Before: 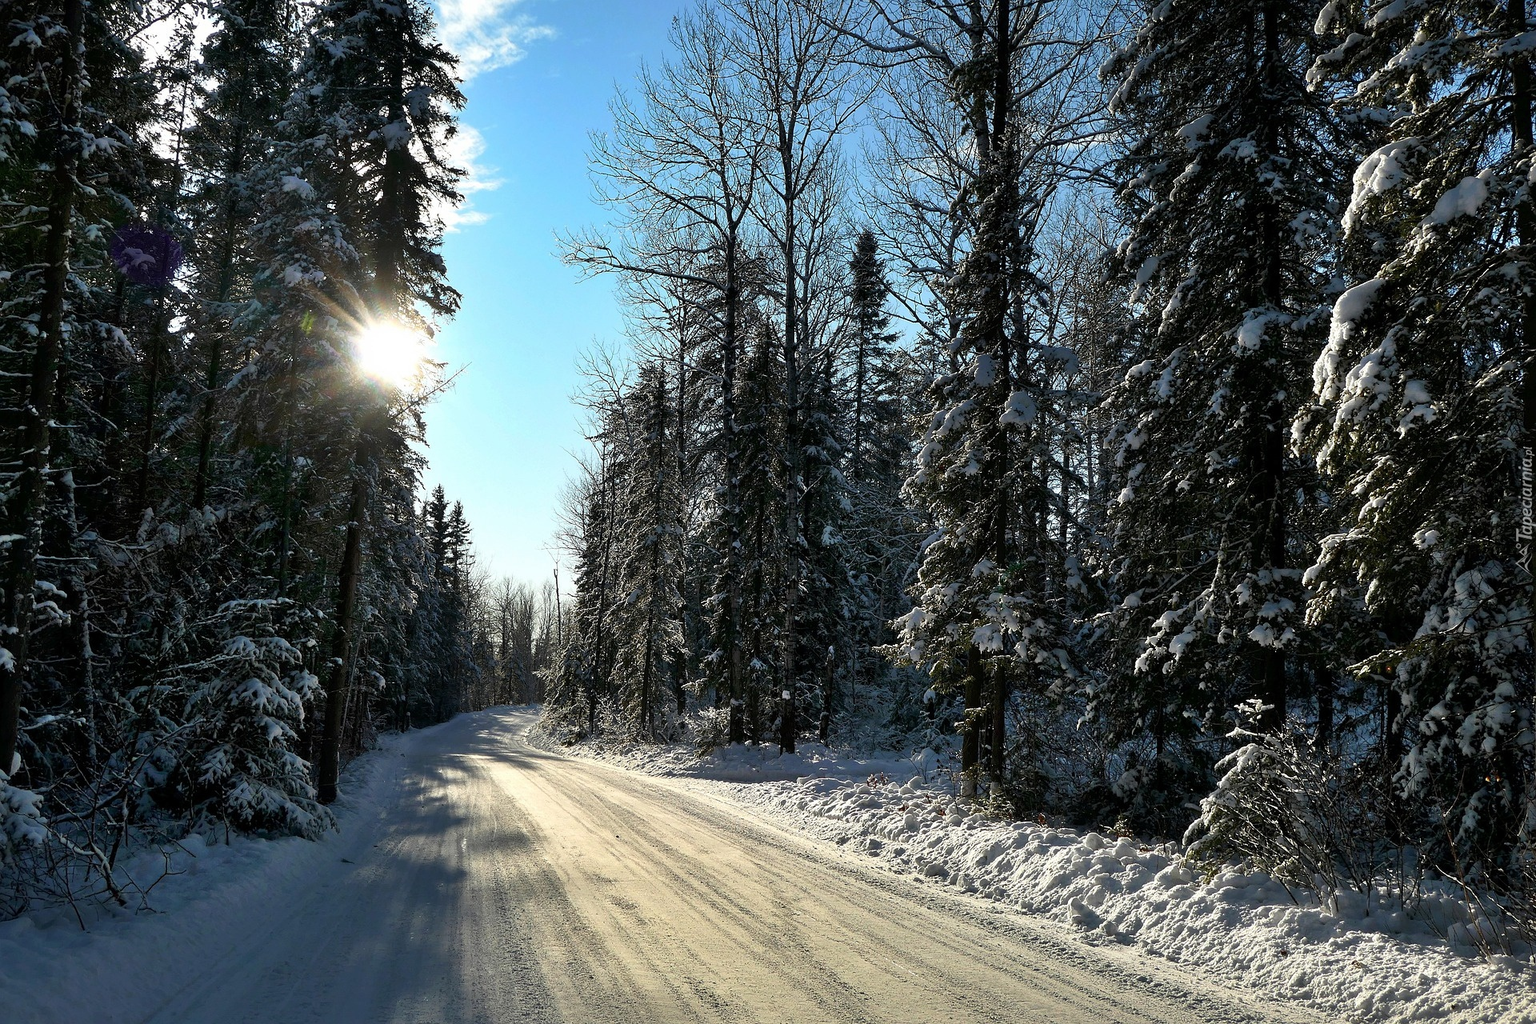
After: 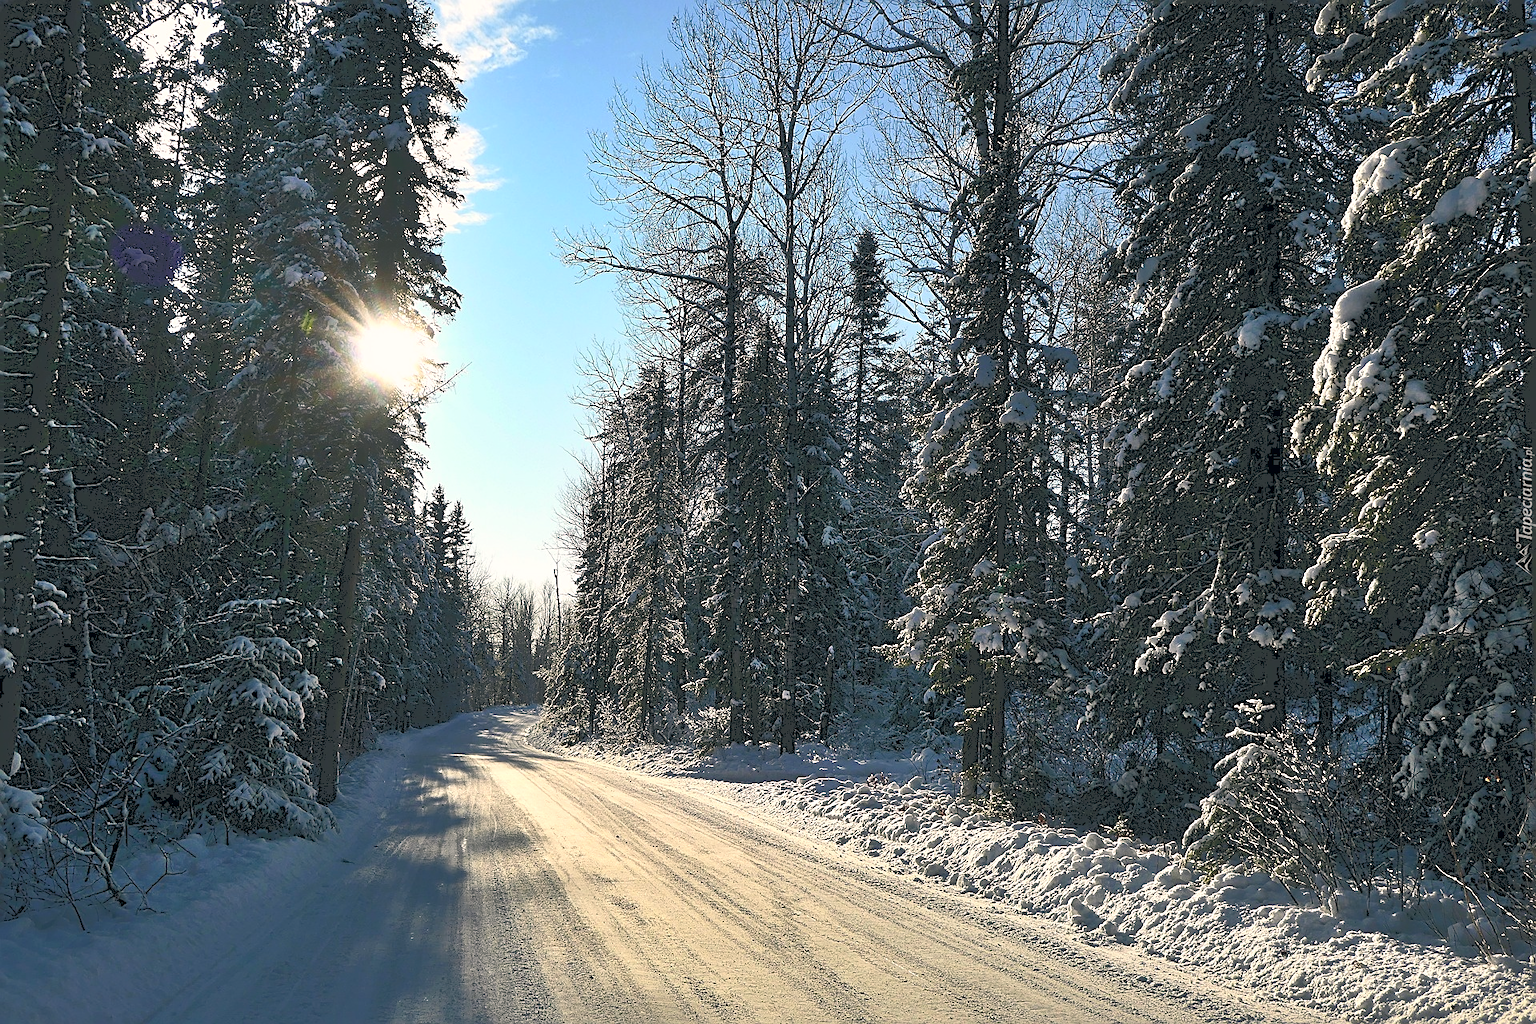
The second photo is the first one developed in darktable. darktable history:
color correction: highlights a* 5.41, highlights b* 5.35, shadows a* -4.79, shadows b* -5.15
tone curve: curves: ch0 [(0, 0) (0.003, 0.224) (0.011, 0.229) (0.025, 0.234) (0.044, 0.242) (0.069, 0.249) (0.1, 0.256) (0.136, 0.265) (0.177, 0.285) (0.224, 0.304) (0.277, 0.337) (0.335, 0.385) (0.399, 0.435) (0.468, 0.507) (0.543, 0.59) (0.623, 0.674) (0.709, 0.763) (0.801, 0.852) (0.898, 0.931) (1, 1)], color space Lab, independent channels, preserve colors none
levels: levels [0, 0.498, 0.996]
sharpen: on, module defaults
tone equalizer: edges refinement/feathering 500, mask exposure compensation -1.57 EV, preserve details no
